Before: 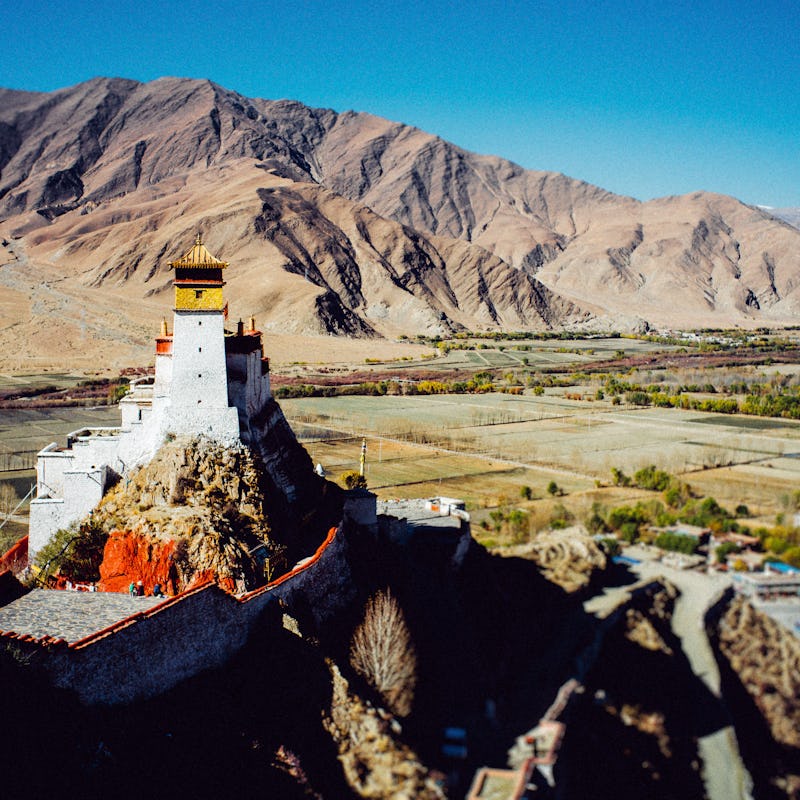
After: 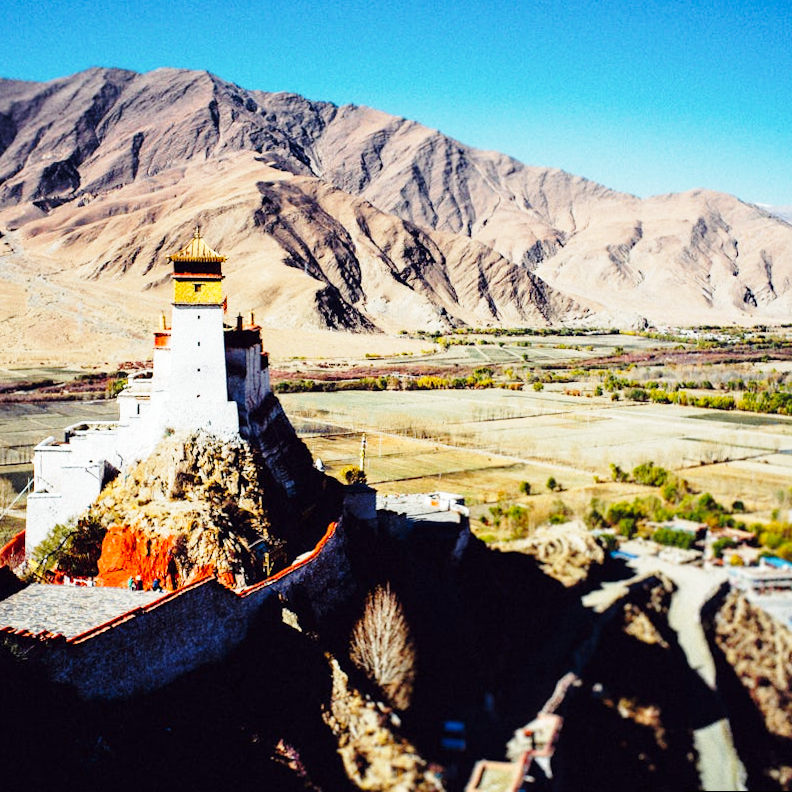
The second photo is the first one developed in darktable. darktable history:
base curve: curves: ch0 [(0, 0) (0.028, 0.03) (0.121, 0.232) (0.46, 0.748) (0.859, 0.968) (1, 1)], preserve colors none
rotate and perspective: rotation 0.174°, lens shift (vertical) 0.013, lens shift (horizontal) 0.019, shear 0.001, automatic cropping original format, crop left 0.007, crop right 0.991, crop top 0.016, crop bottom 0.997
